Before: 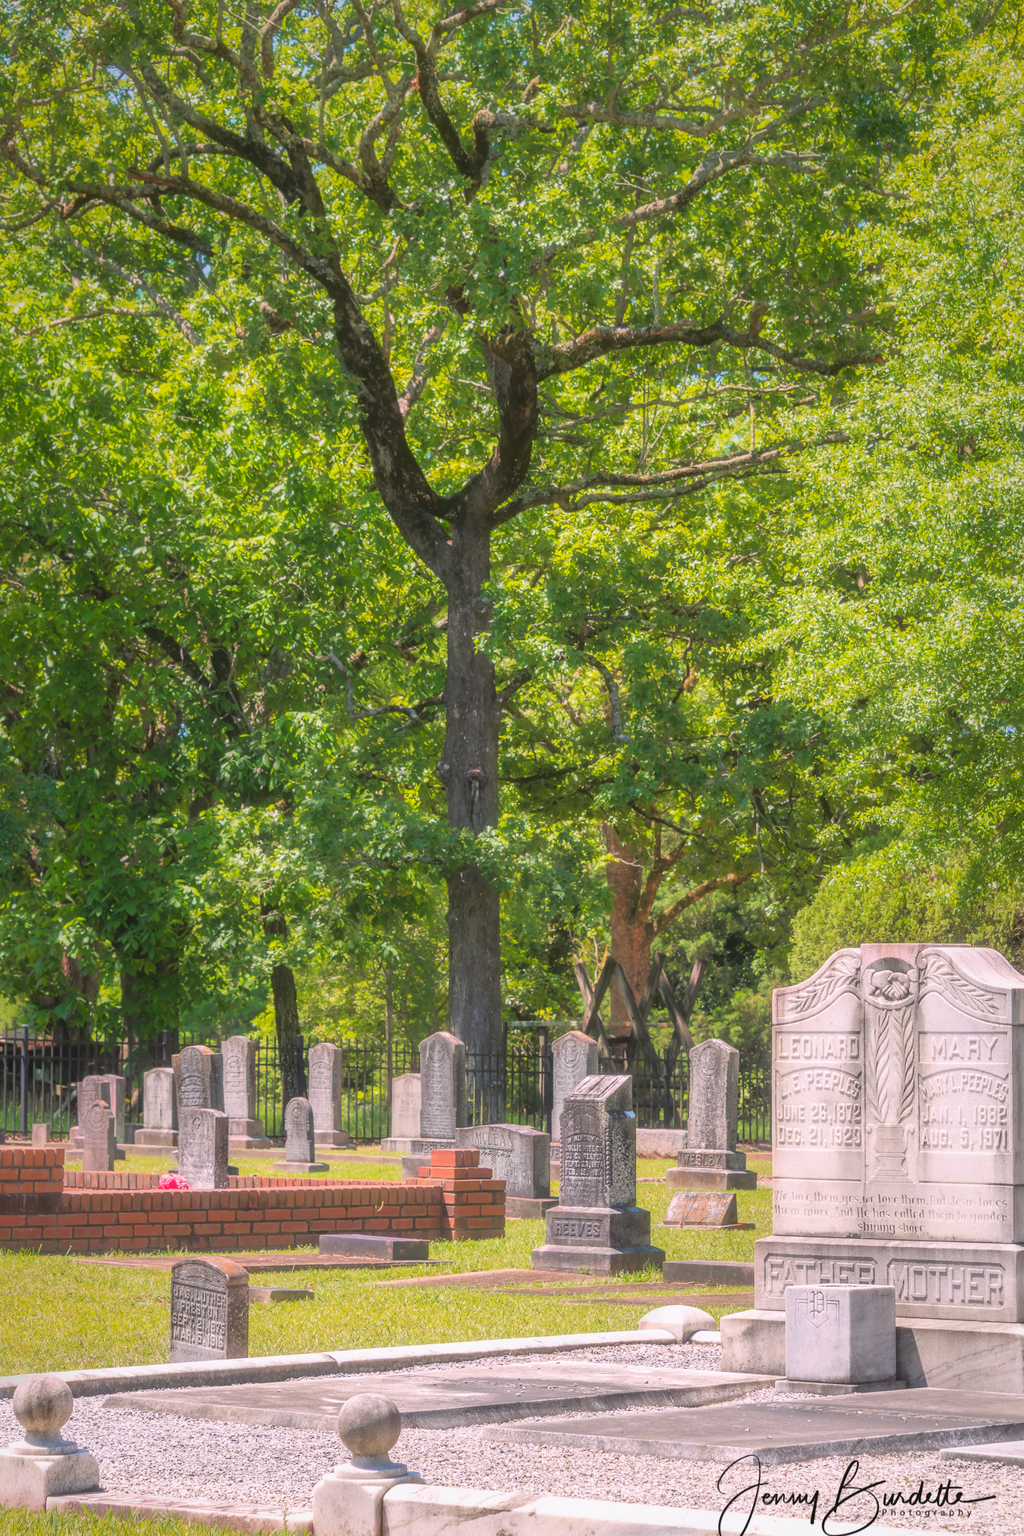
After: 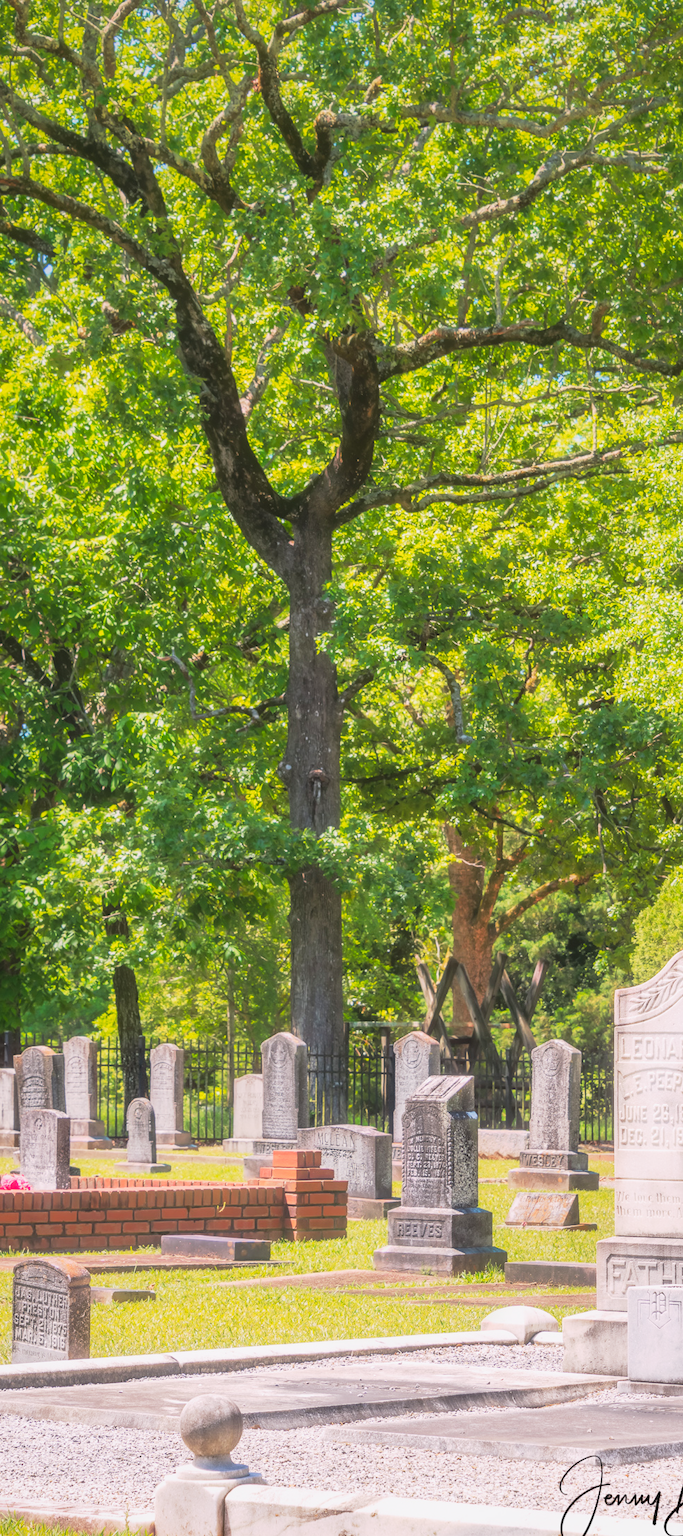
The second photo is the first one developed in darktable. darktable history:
crop and rotate: left 15.535%, right 17.684%
exposure: exposure 0.029 EV, compensate highlight preservation false
tone curve: curves: ch0 [(0, 0.013) (0.104, 0.103) (0.258, 0.267) (0.448, 0.489) (0.709, 0.794) (0.895, 0.915) (0.994, 0.971)]; ch1 [(0, 0) (0.335, 0.298) (0.446, 0.416) (0.488, 0.488) (0.515, 0.504) (0.581, 0.615) (0.635, 0.661) (1, 1)]; ch2 [(0, 0) (0.314, 0.306) (0.436, 0.447) (0.502, 0.5) (0.538, 0.541) (0.568, 0.603) (0.641, 0.635) (0.717, 0.701) (1, 1)], preserve colors none
